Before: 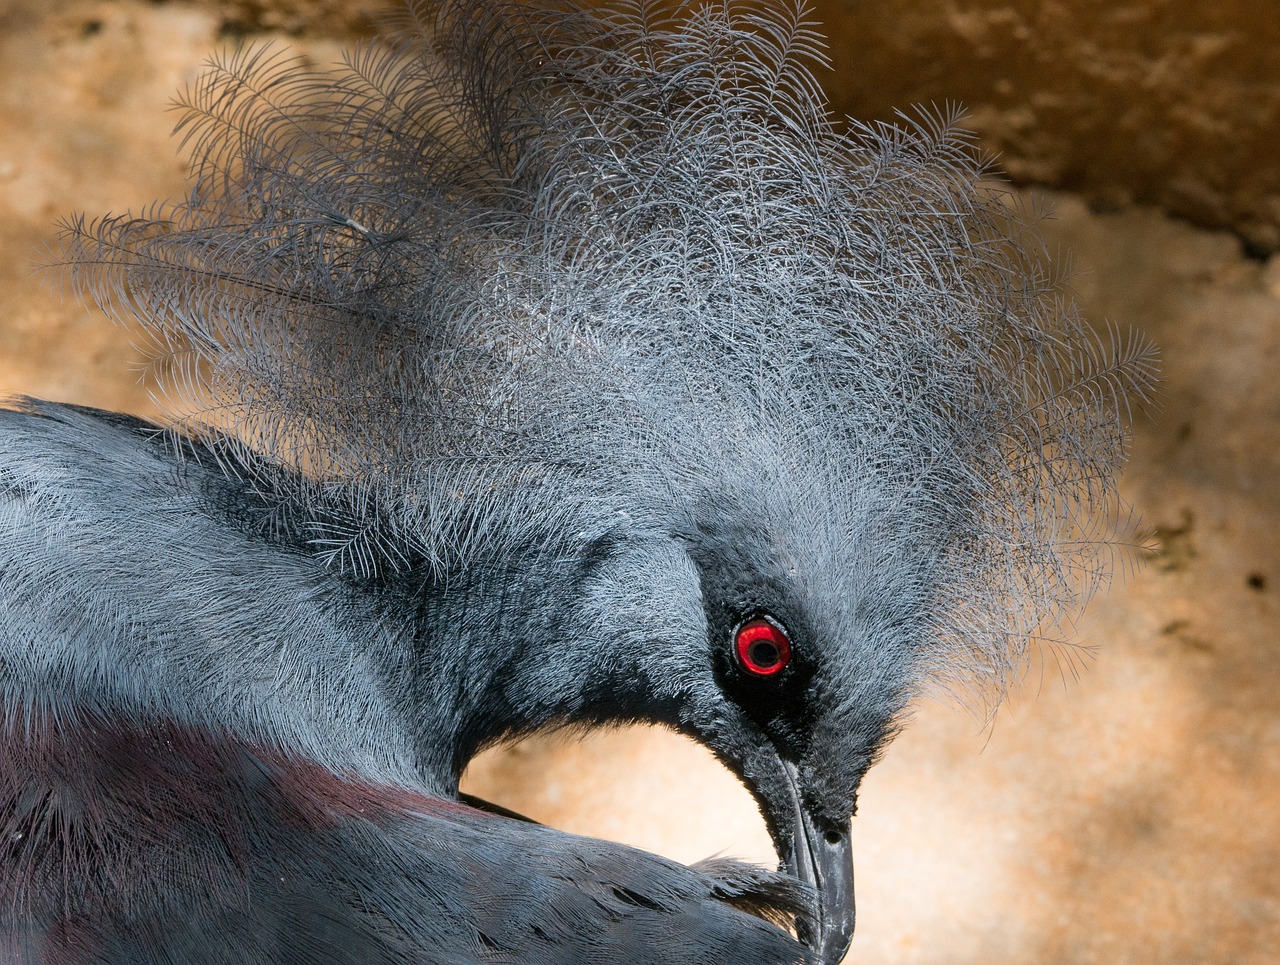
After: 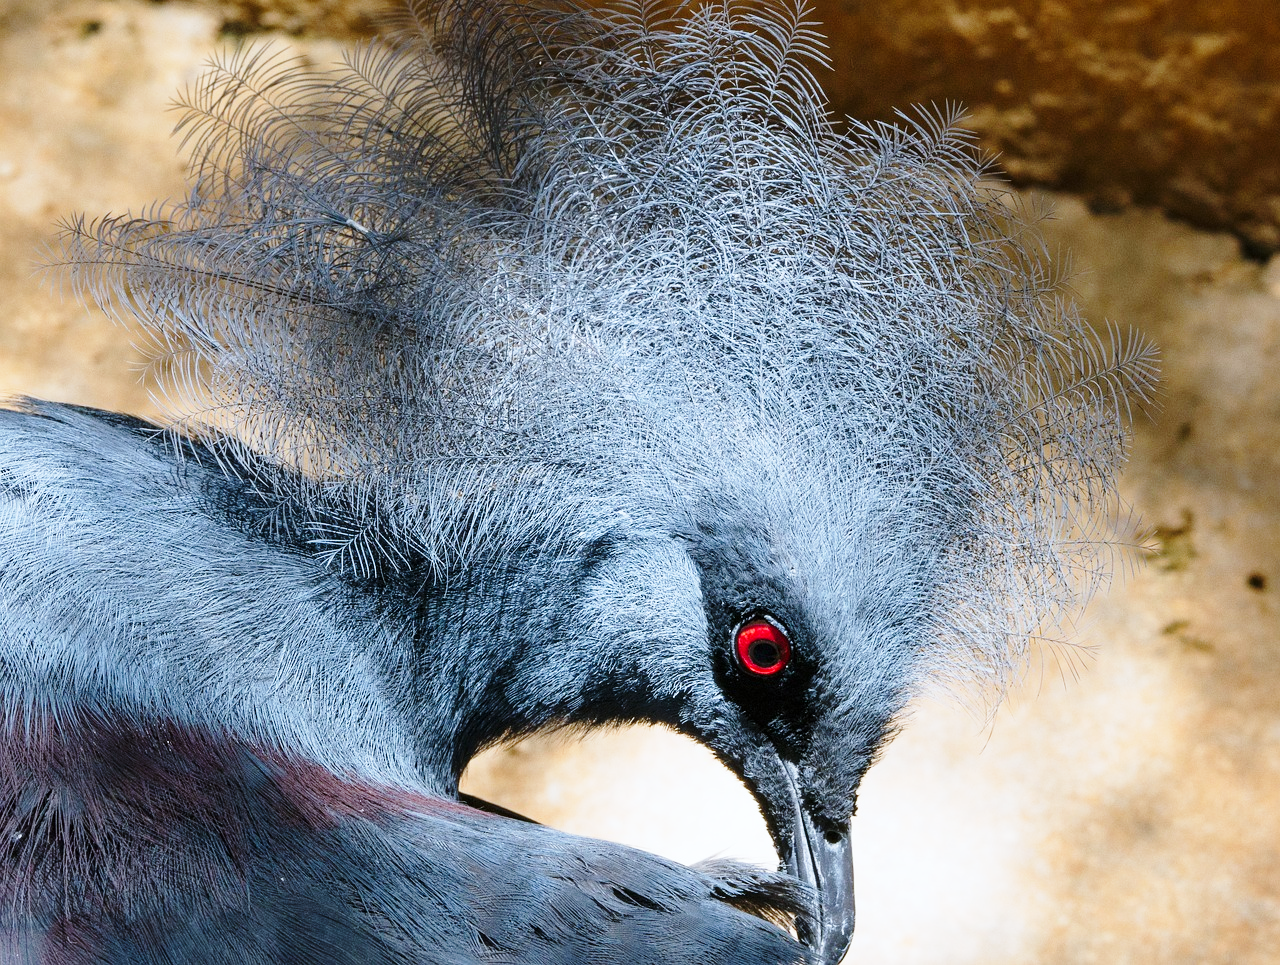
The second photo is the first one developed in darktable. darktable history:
base curve: curves: ch0 [(0, 0) (0.028, 0.03) (0.121, 0.232) (0.46, 0.748) (0.859, 0.968) (1, 1)], preserve colors none
white balance: red 0.924, blue 1.095
